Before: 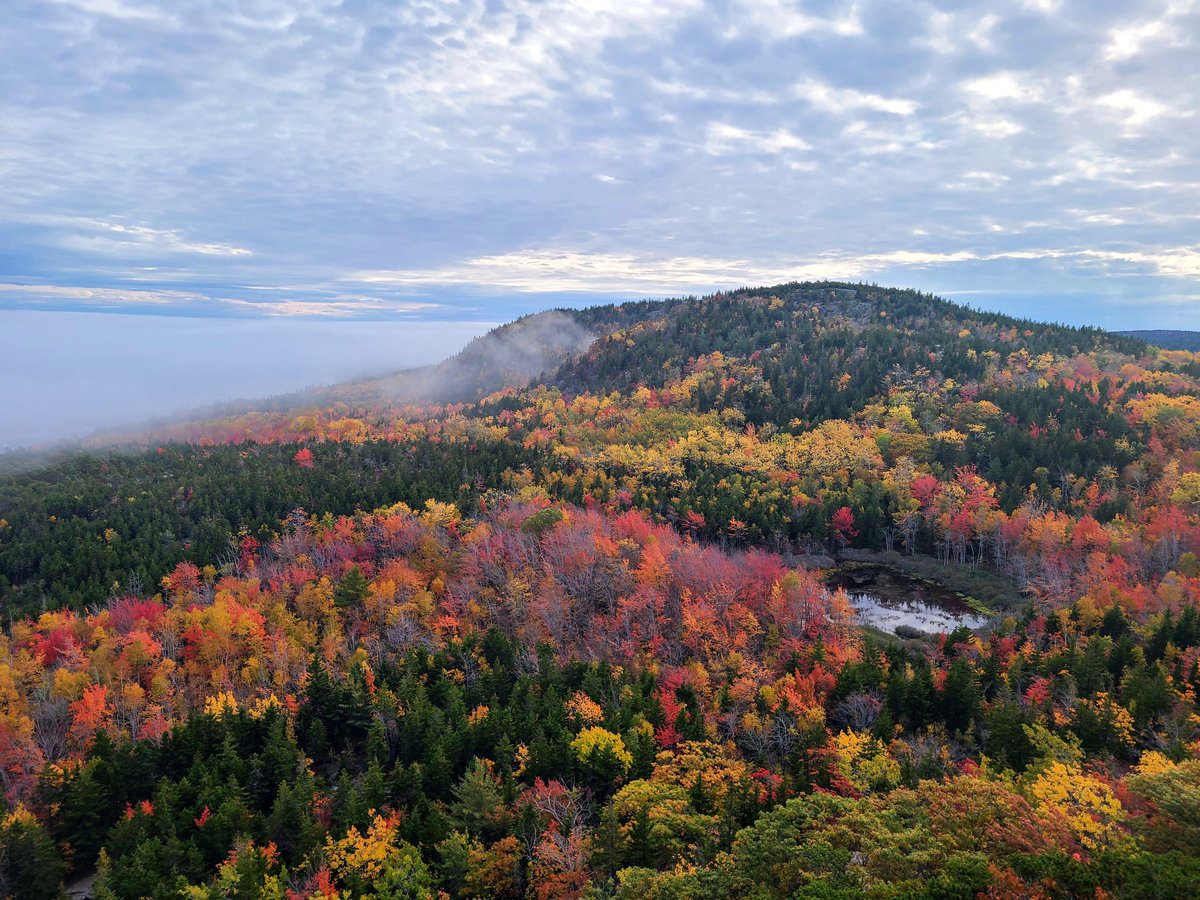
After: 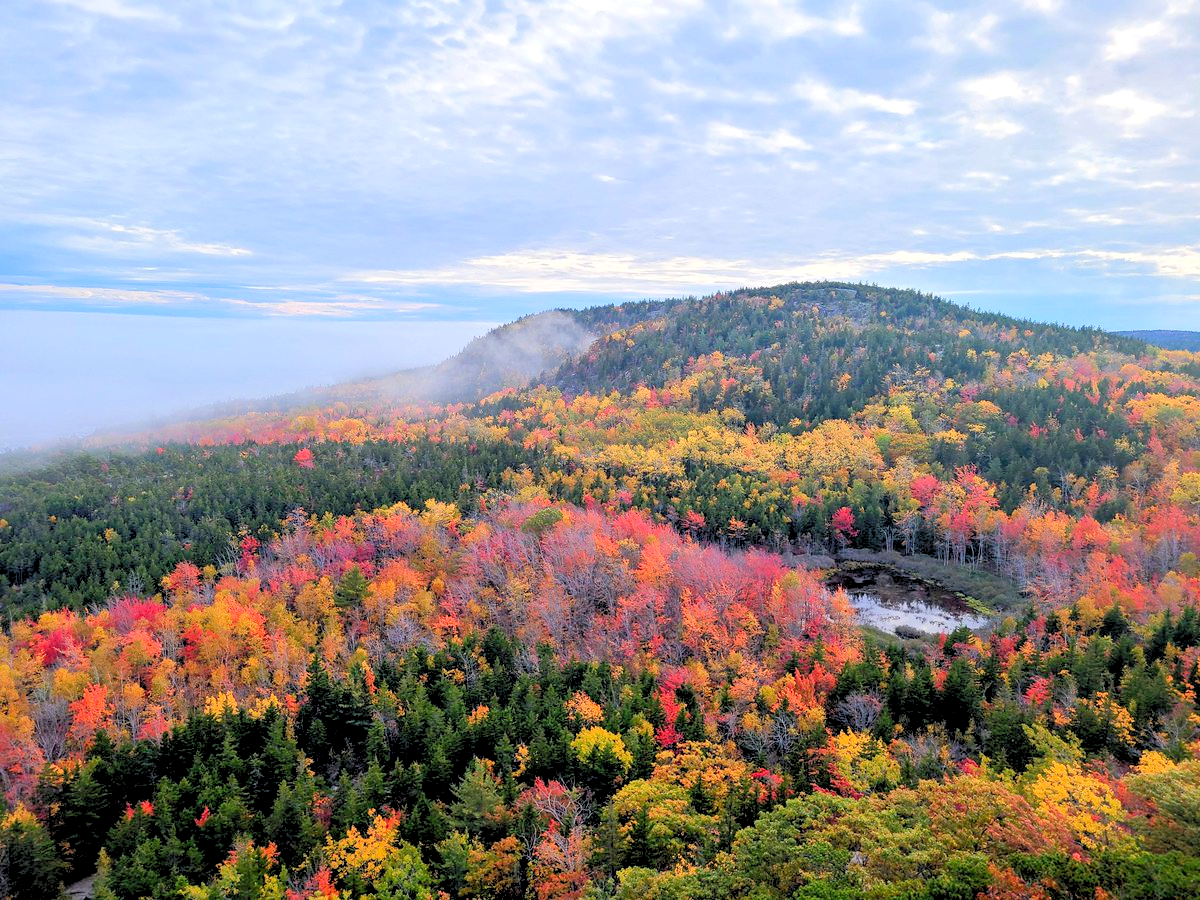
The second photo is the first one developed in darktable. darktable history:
levels: levels [0.072, 0.414, 0.976]
tone equalizer: on, module defaults
